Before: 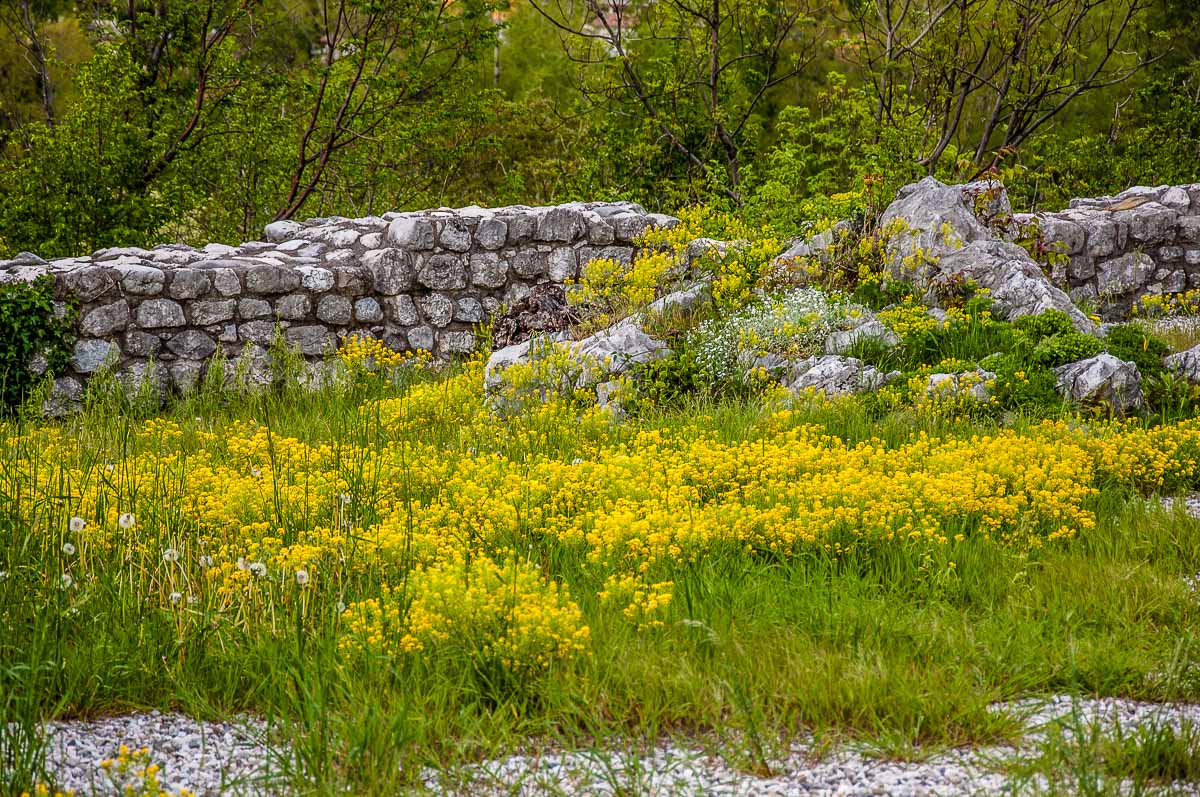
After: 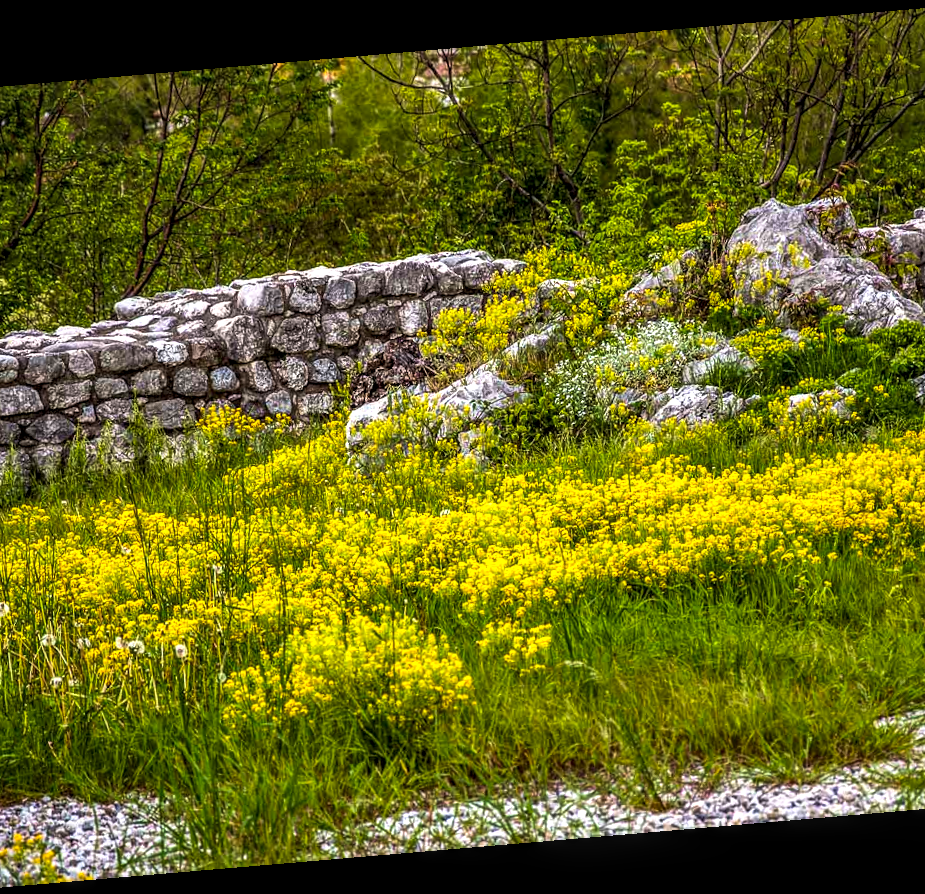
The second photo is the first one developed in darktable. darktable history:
crop: left 13.443%, right 13.31%
velvia: on, module defaults
local contrast: detail 130%
rotate and perspective: rotation -4.86°, automatic cropping off
color balance rgb: perceptual brilliance grading › highlights 14.29%, perceptual brilliance grading › mid-tones -5.92%, perceptual brilliance grading › shadows -26.83%, global vibrance 31.18%
